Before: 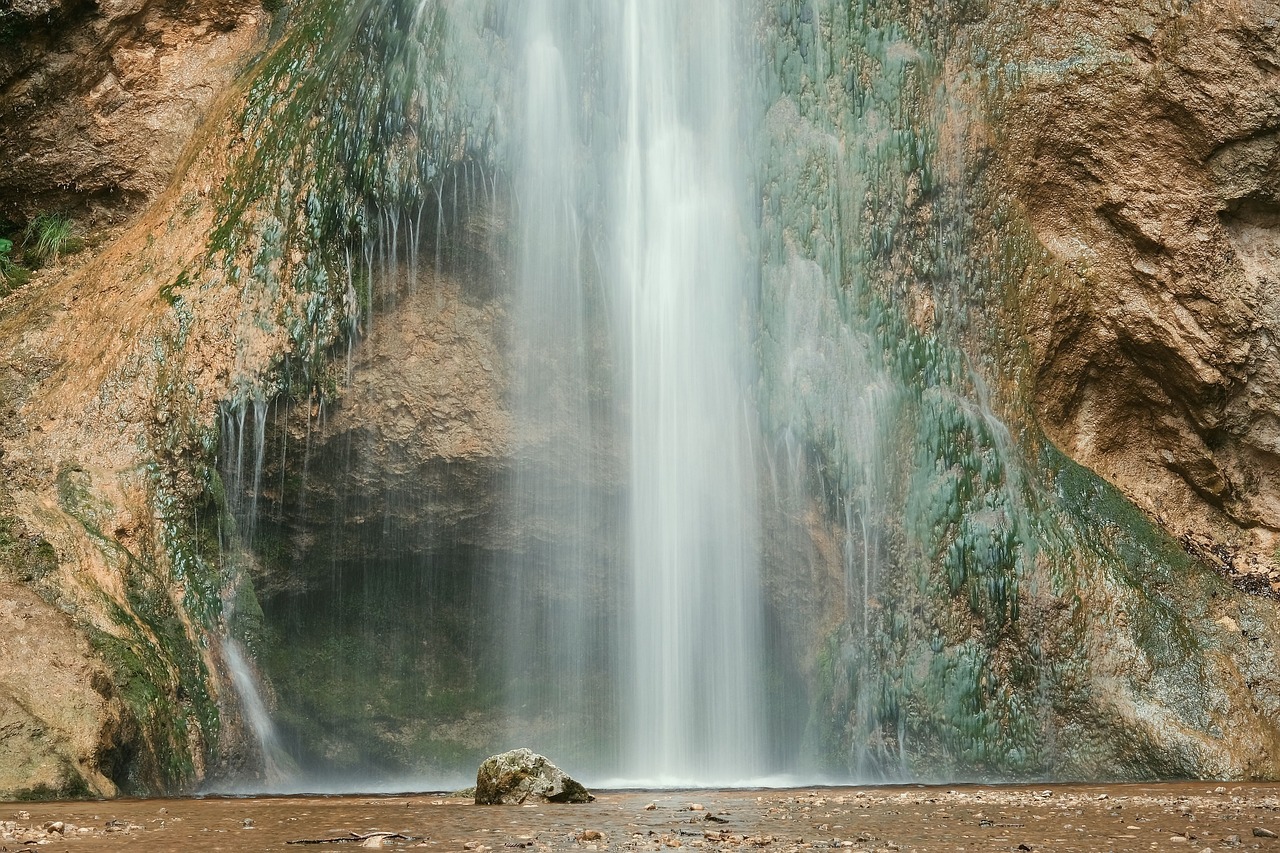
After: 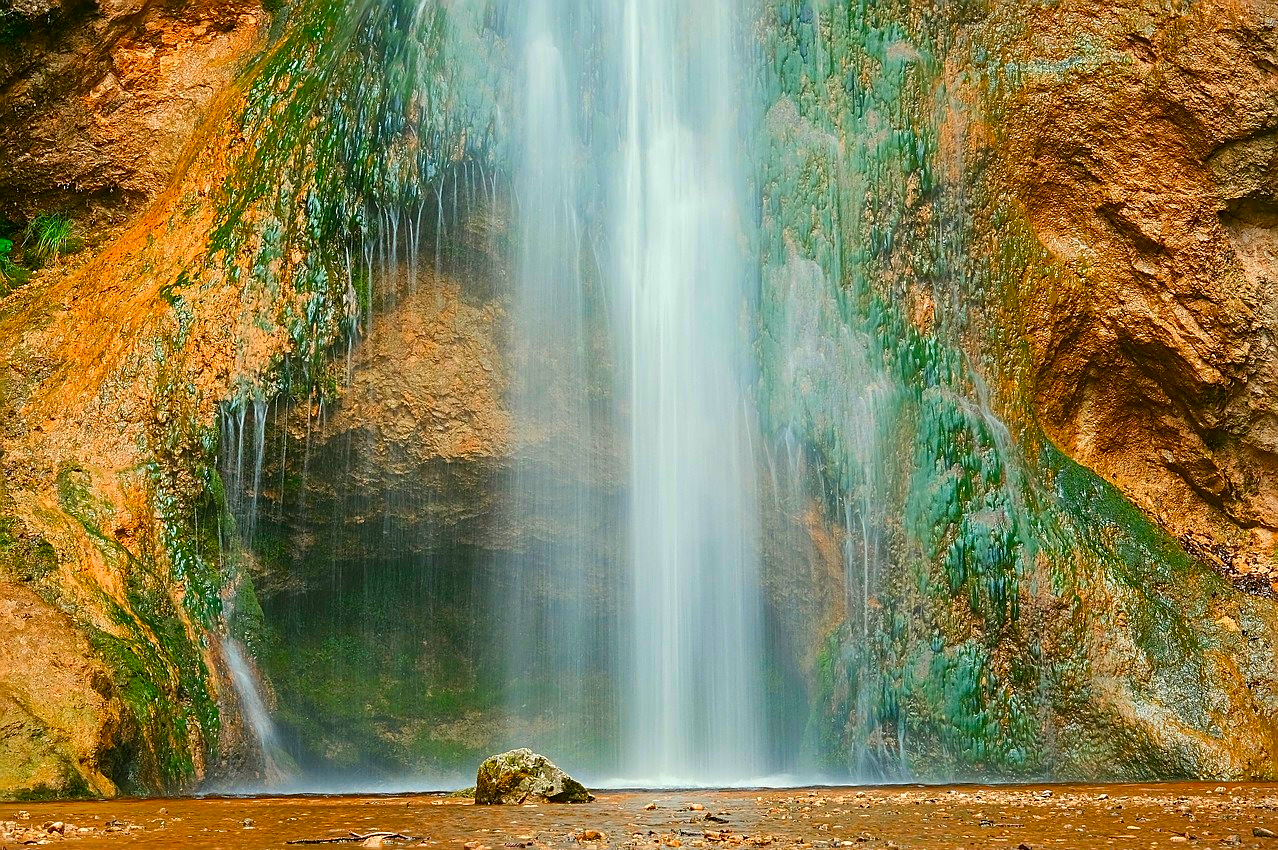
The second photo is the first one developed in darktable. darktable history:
color correction: highlights a* 1.59, highlights b* -1.7, saturation 2.48
sharpen: on, module defaults
crop: top 0.05%, bottom 0.098%
